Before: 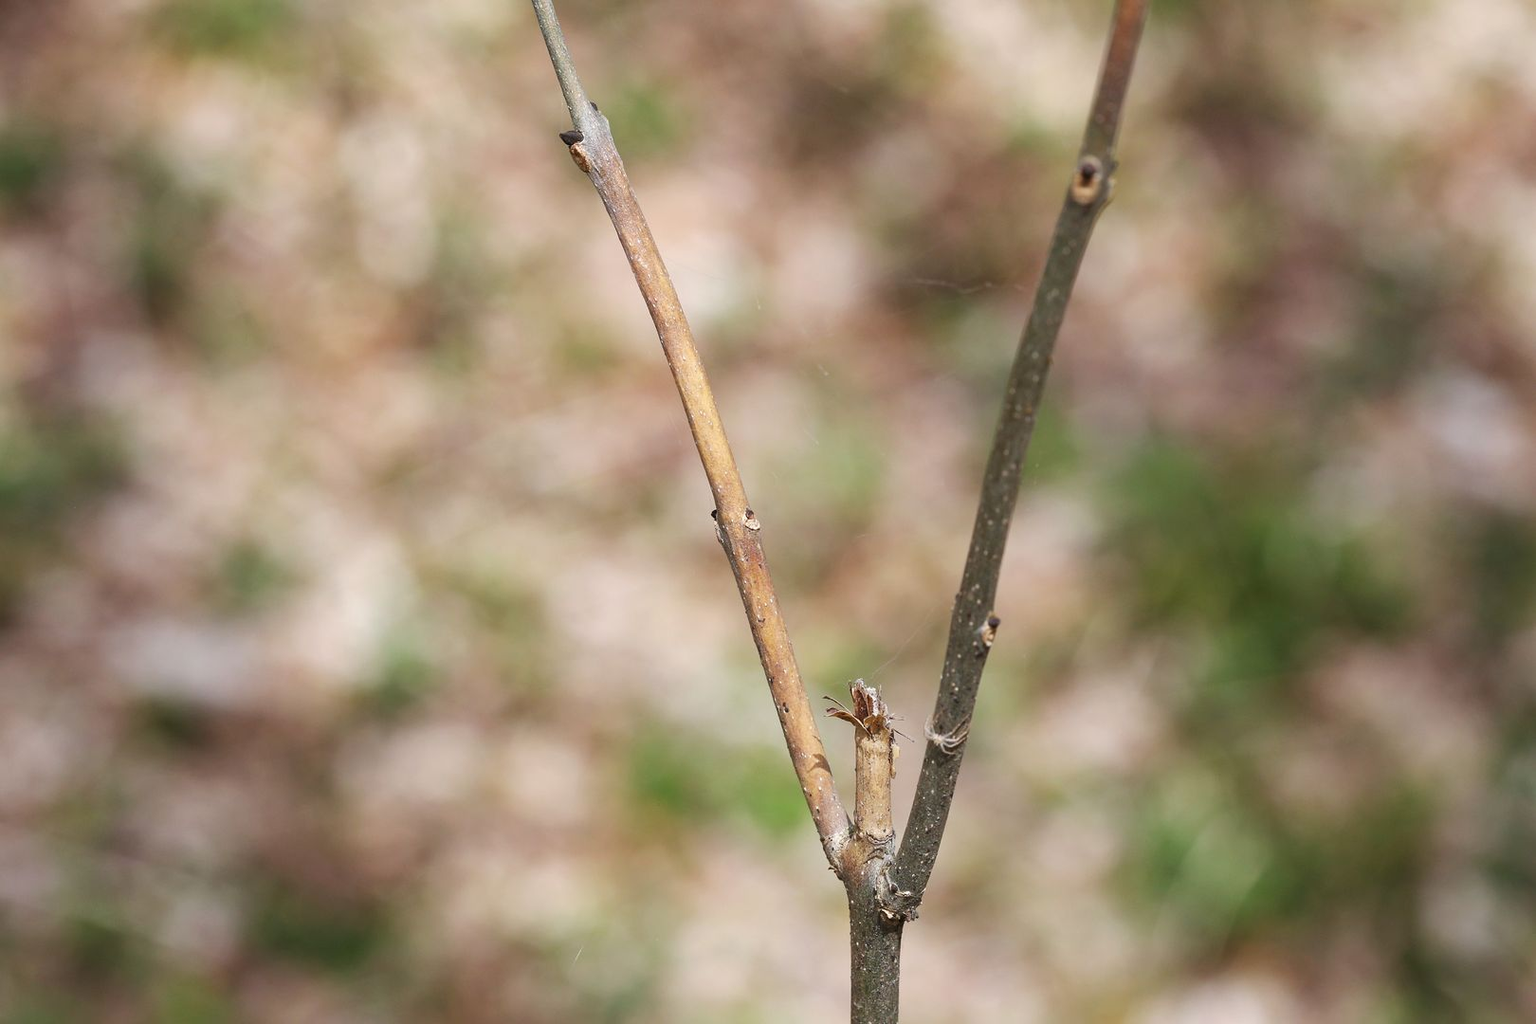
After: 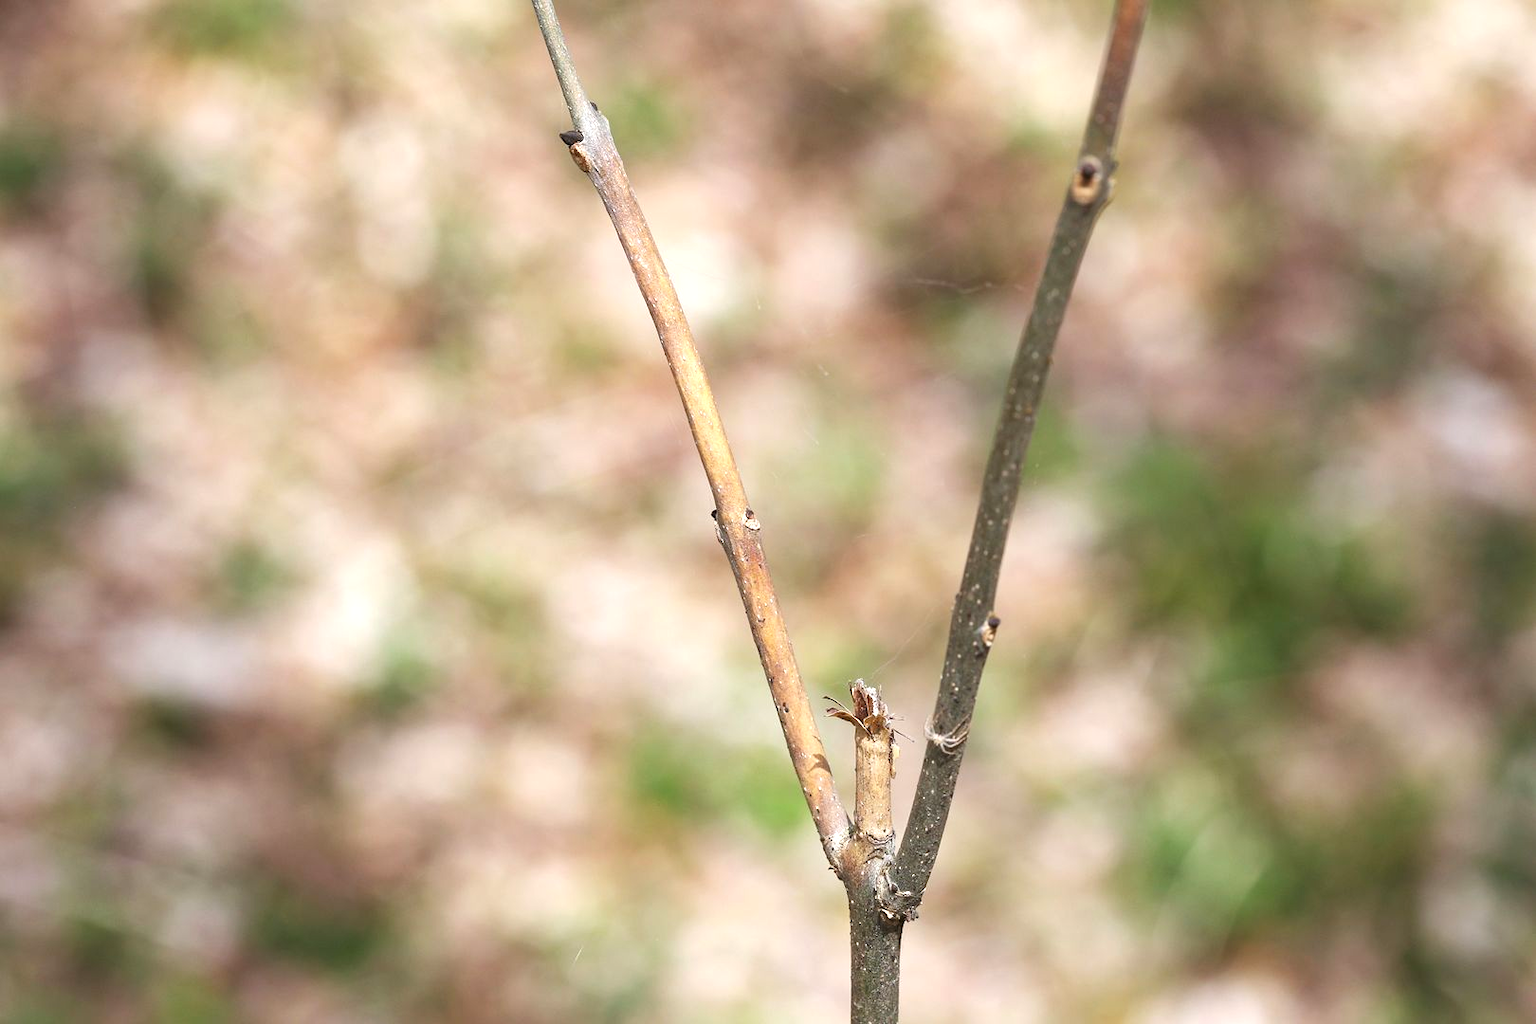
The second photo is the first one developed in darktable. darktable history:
tone equalizer: on, module defaults
exposure: exposure 0.559 EV, compensate highlight preservation false
